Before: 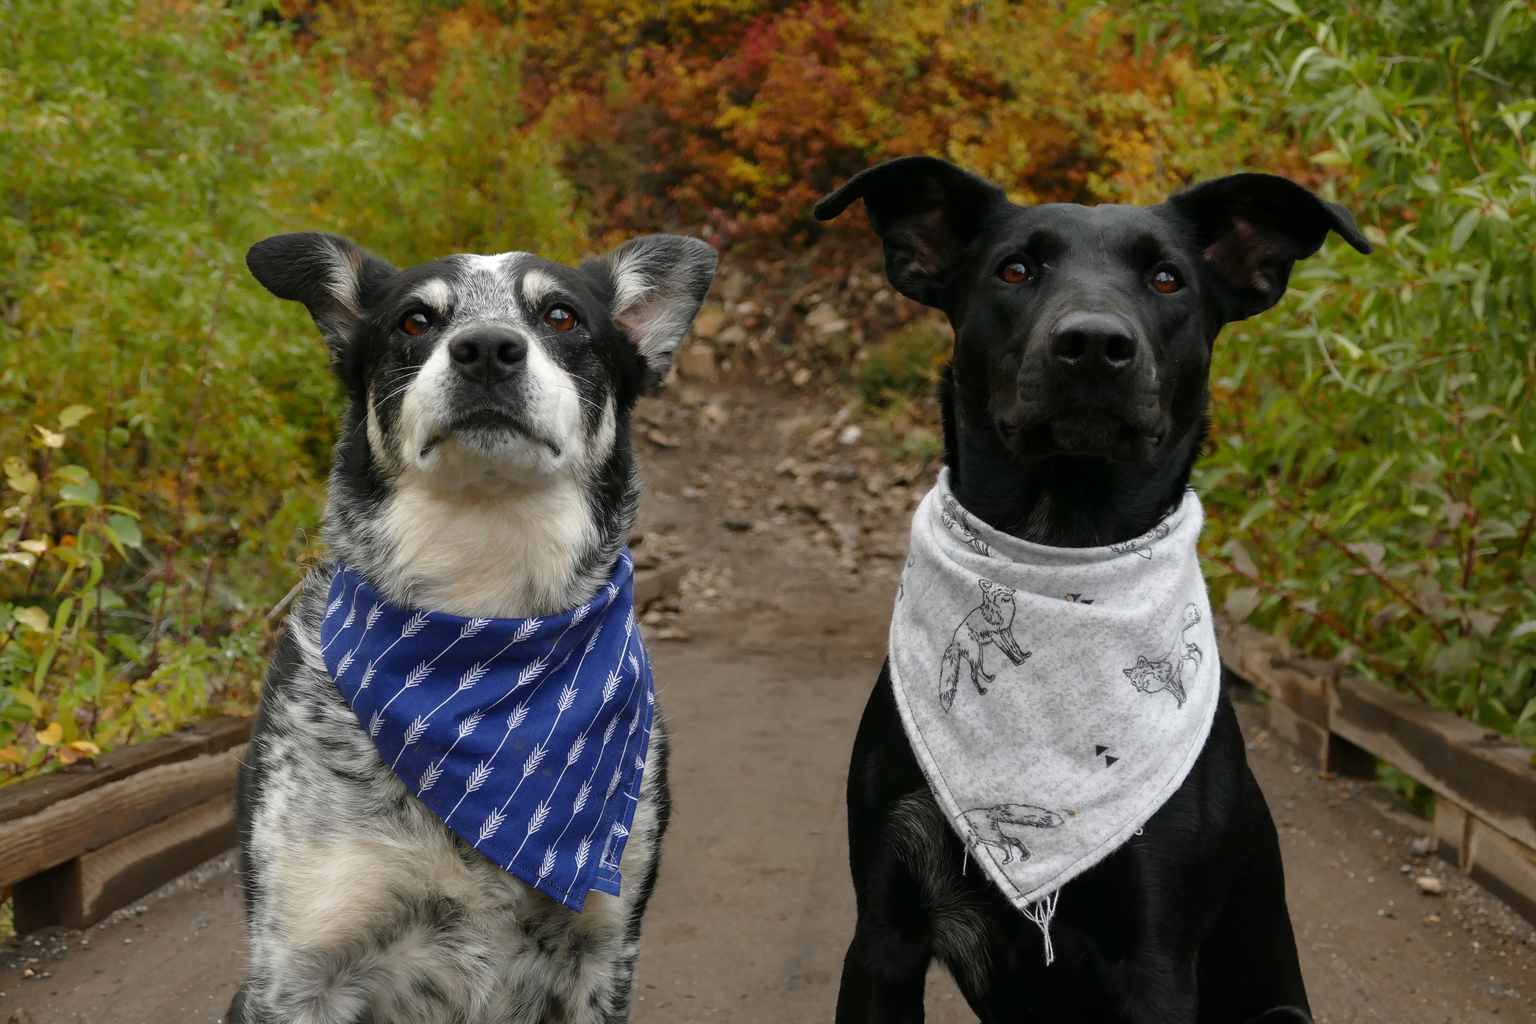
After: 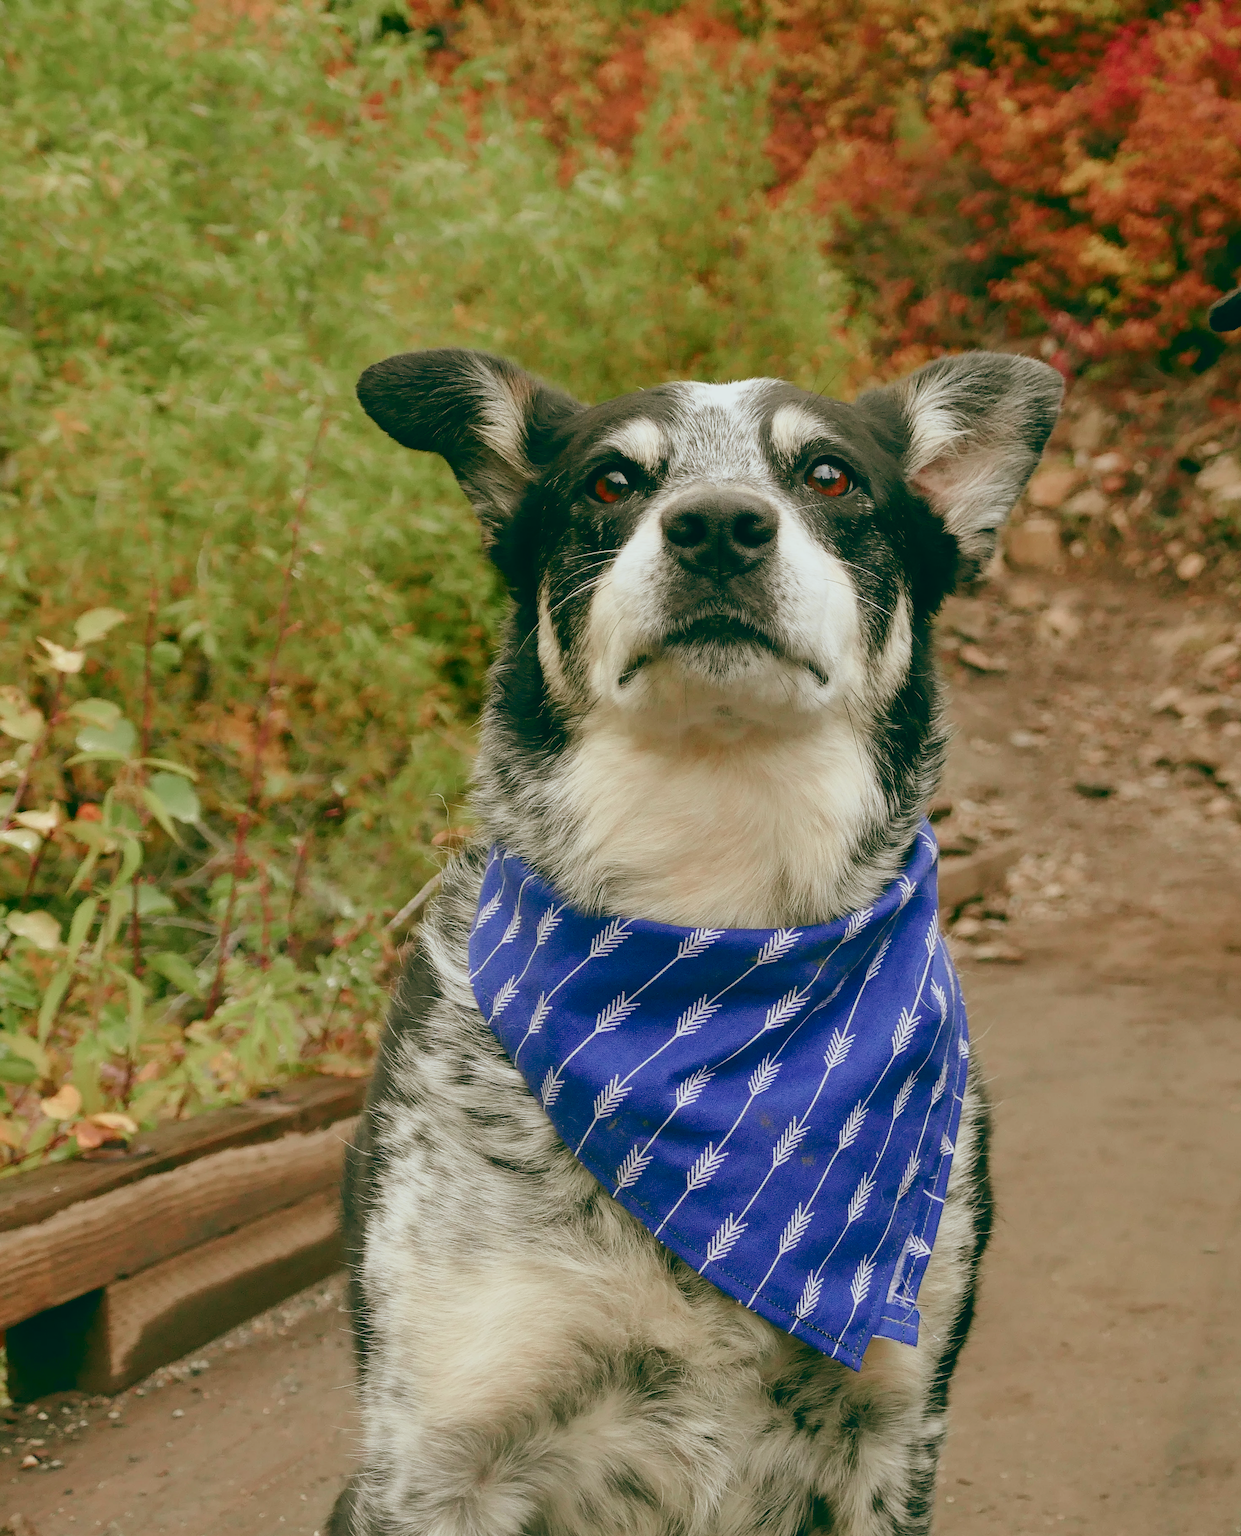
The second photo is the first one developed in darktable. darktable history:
crop: left 0.587%, right 45.588%, bottom 0.086%
white balance: emerald 1
tone equalizer: on, module defaults
color balance: lift [1, 0.994, 1.002, 1.006], gamma [0.957, 1.081, 1.016, 0.919], gain [0.97, 0.972, 1.01, 1.028], input saturation 91.06%, output saturation 79.8%
color balance rgb: shadows lift › chroma 1%, shadows lift › hue 113°, highlights gain › chroma 0.2%, highlights gain › hue 333°, perceptual saturation grading › global saturation 20%, perceptual saturation grading › highlights -50%, perceptual saturation grading › shadows 25%, contrast -30%
tone curve: curves: ch0 [(0.003, 0.032) (0.037, 0.037) (0.142, 0.117) (0.279, 0.311) (0.405, 0.49) (0.526, 0.651) (0.722, 0.857) (0.875, 0.946) (1, 0.98)]; ch1 [(0, 0) (0.305, 0.325) (0.453, 0.437) (0.482, 0.474) (0.501, 0.498) (0.515, 0.523) (0.559, 0.591) (0.6, 0.643) (0.656, 0.707) (1, 1)]; ch2 [(0, 0) (0.323, 0.277) (0.424, 0.396) (0.479, 0.484) (0.499, 0.502) (0.515, 0.537) (0.573, 0.602) (0.653, 0.675) (0.75, 0.756) (1, 1)], color space Lab, independent channels, preserve colors none
